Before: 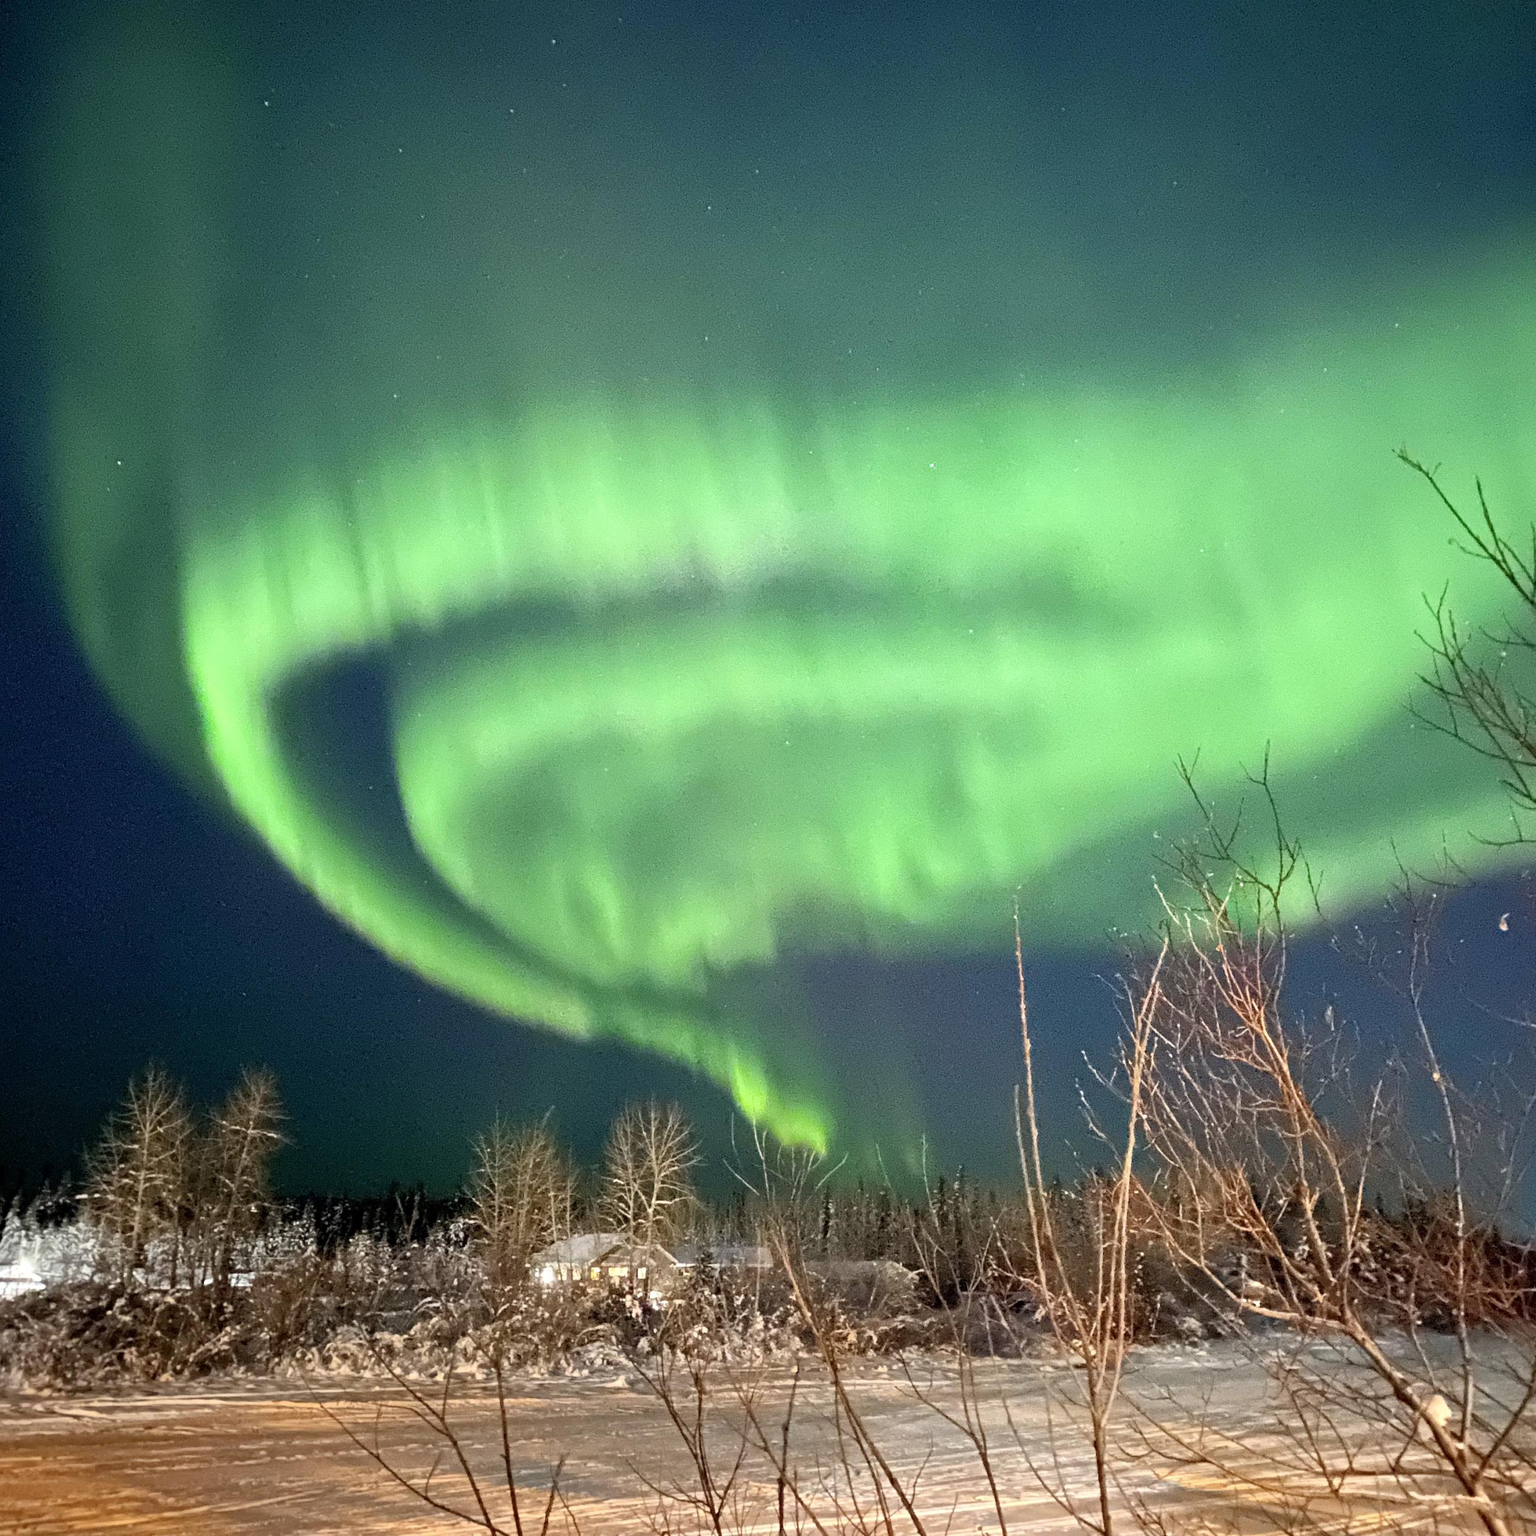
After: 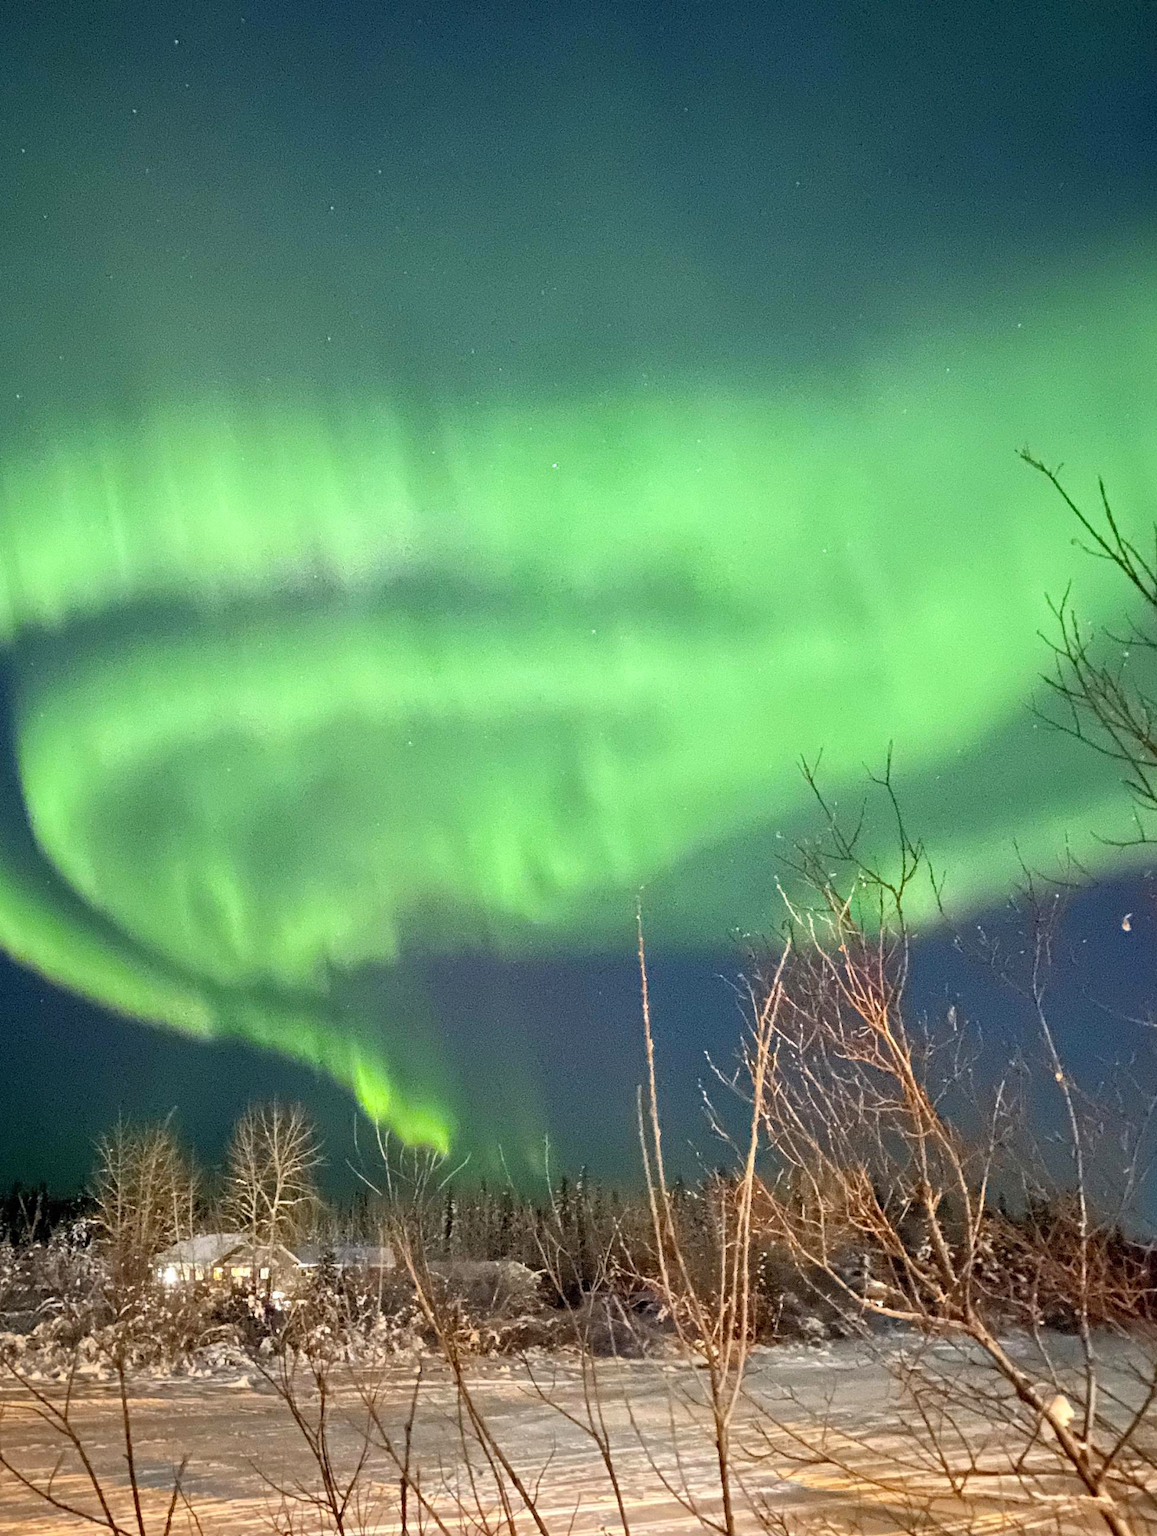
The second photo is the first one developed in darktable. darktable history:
color balance: output saturation 110%
crop and rotate: left 24.6%
